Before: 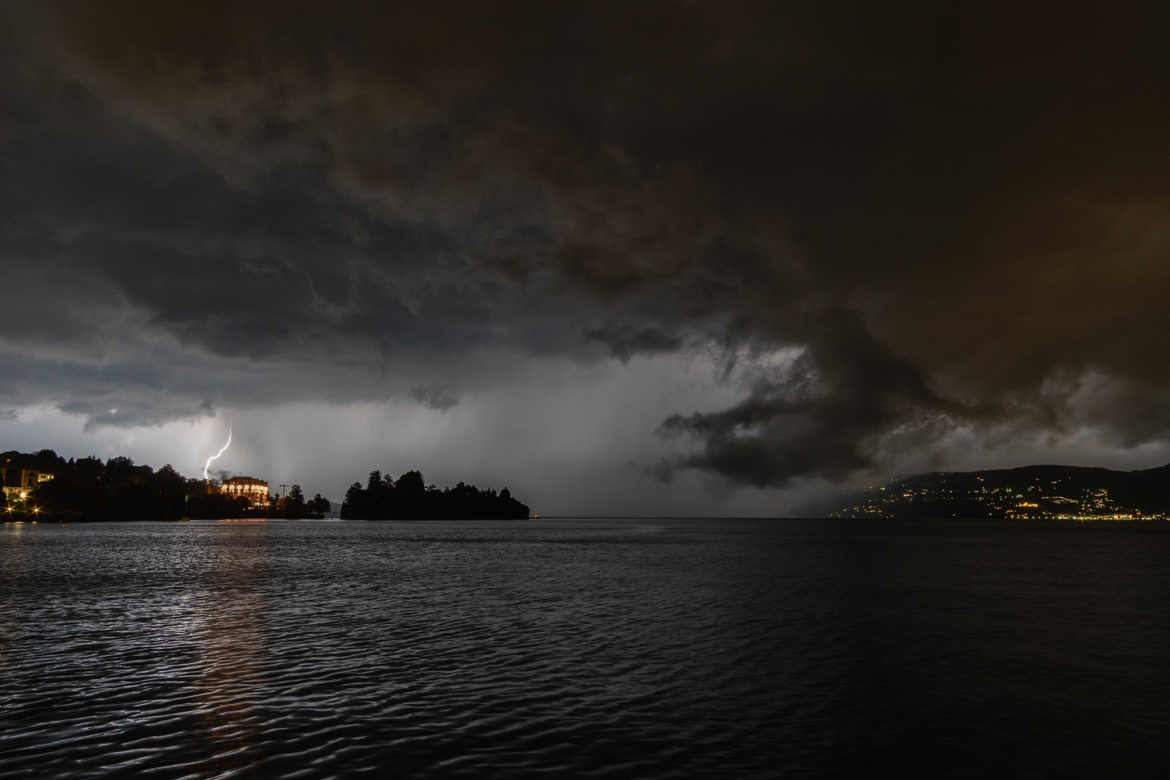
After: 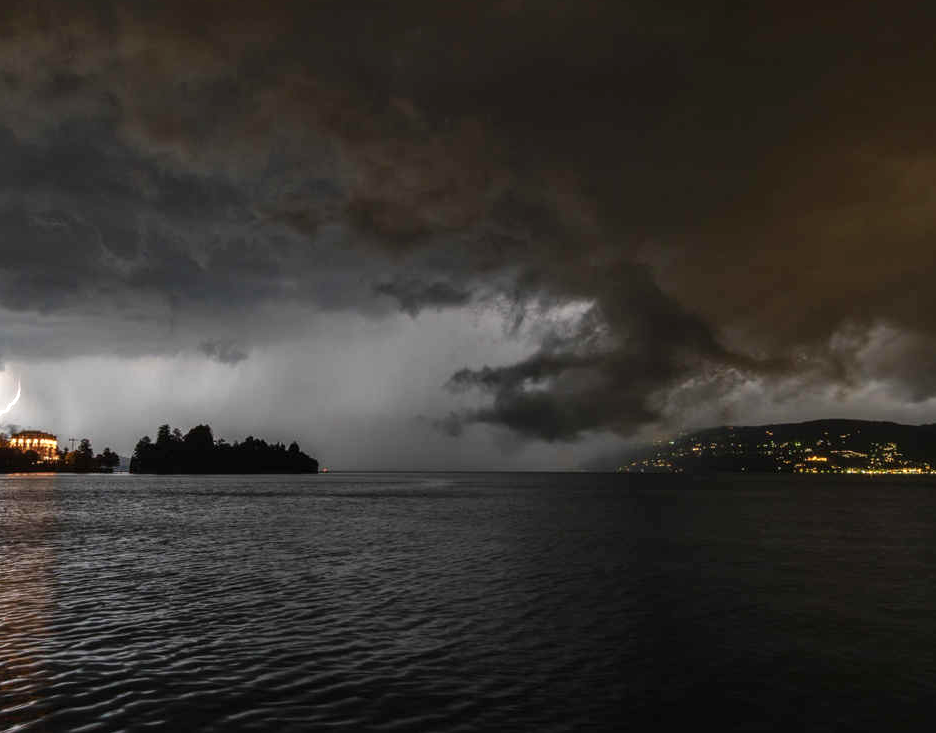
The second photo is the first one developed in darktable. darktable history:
crop and rotate: left 18.102%, top 5.951%, right 1.83%
exposure: black level correction 0, exposure 0.692 EV, compensate highlight preservation false
